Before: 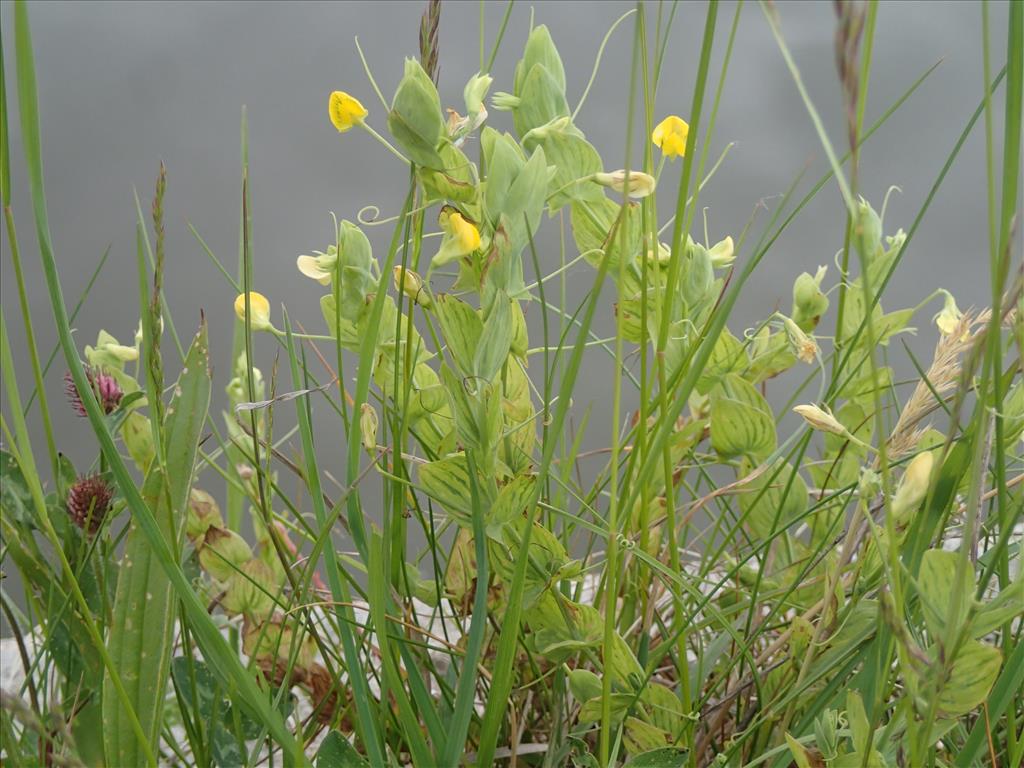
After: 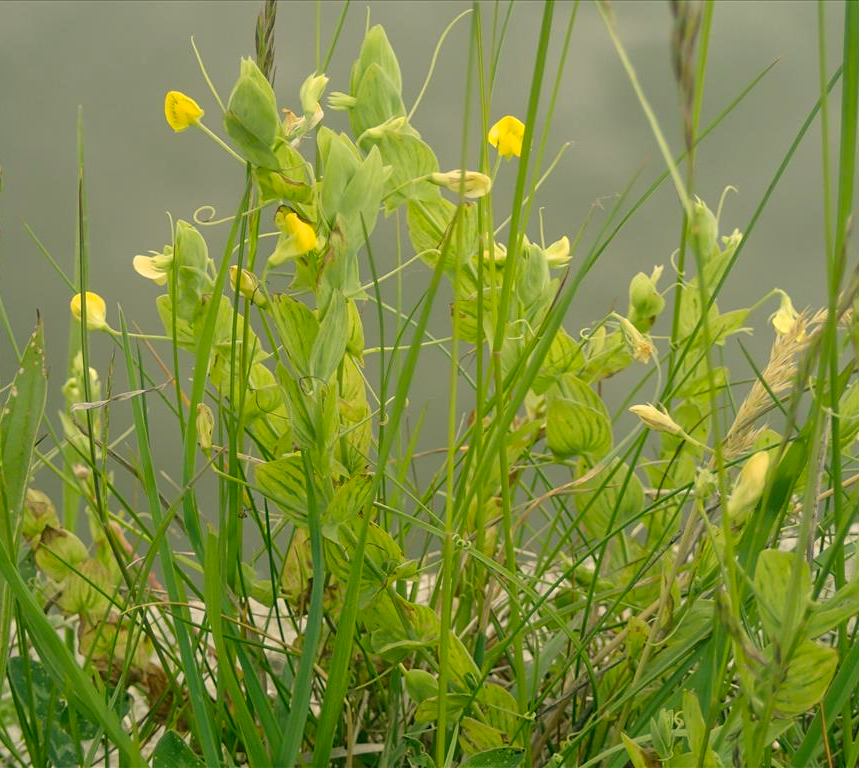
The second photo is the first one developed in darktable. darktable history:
crop: left 16.065%
color correction: highlights a* 4.66, highlights b* 23.69, shadows a* -16.19, shadows b* 3.78
